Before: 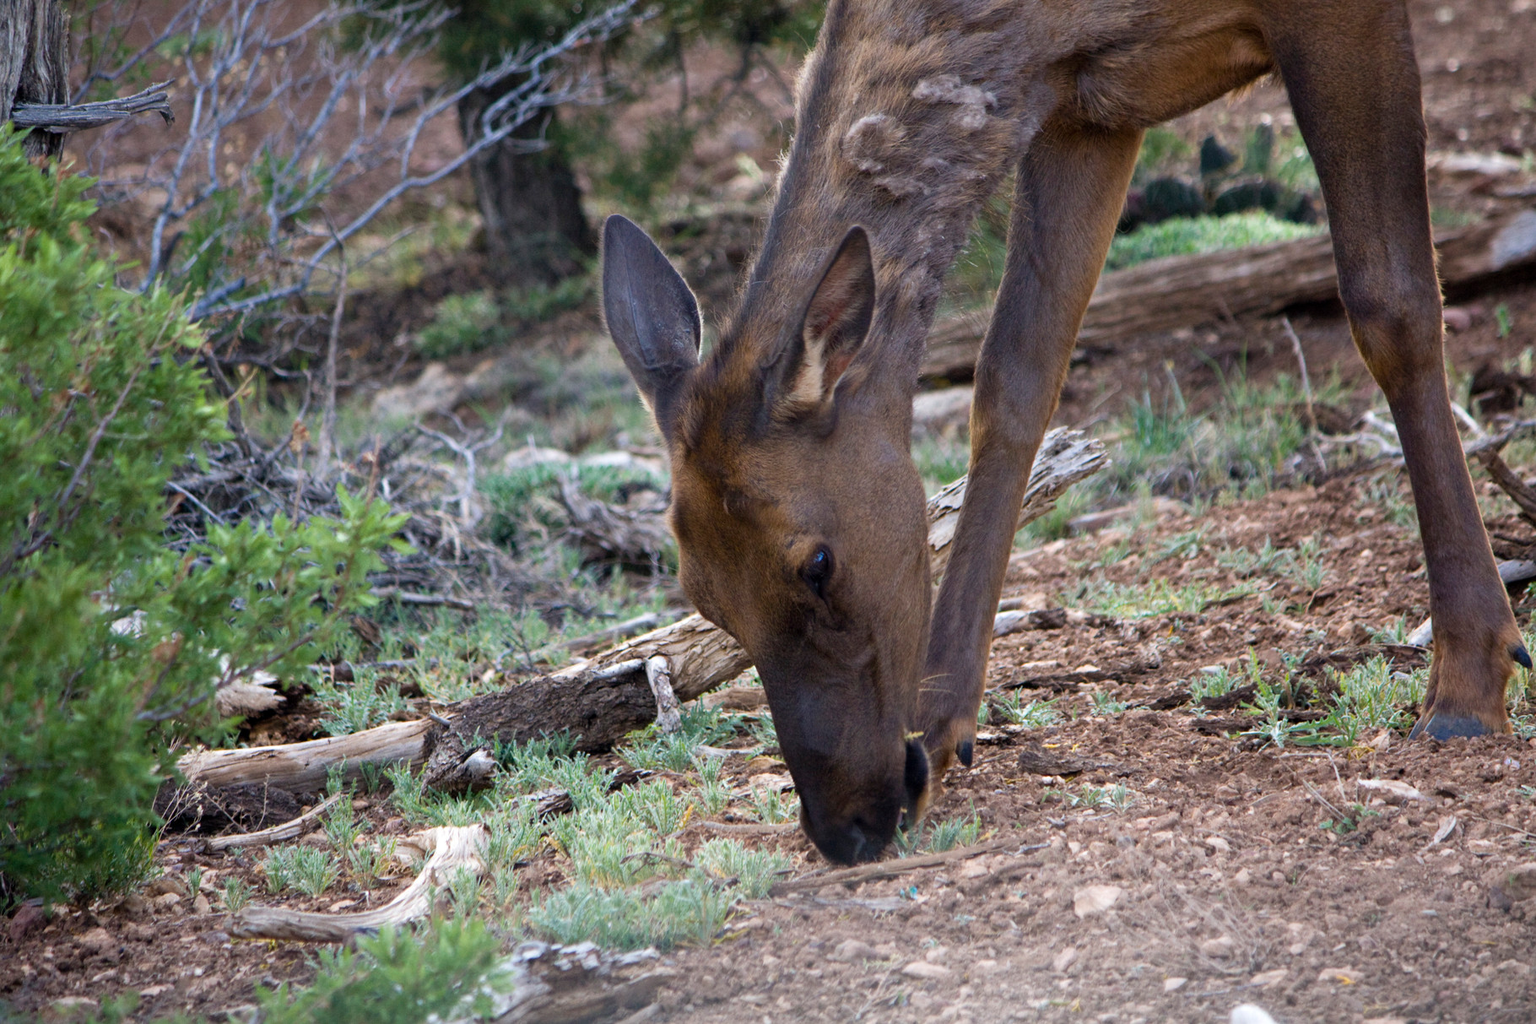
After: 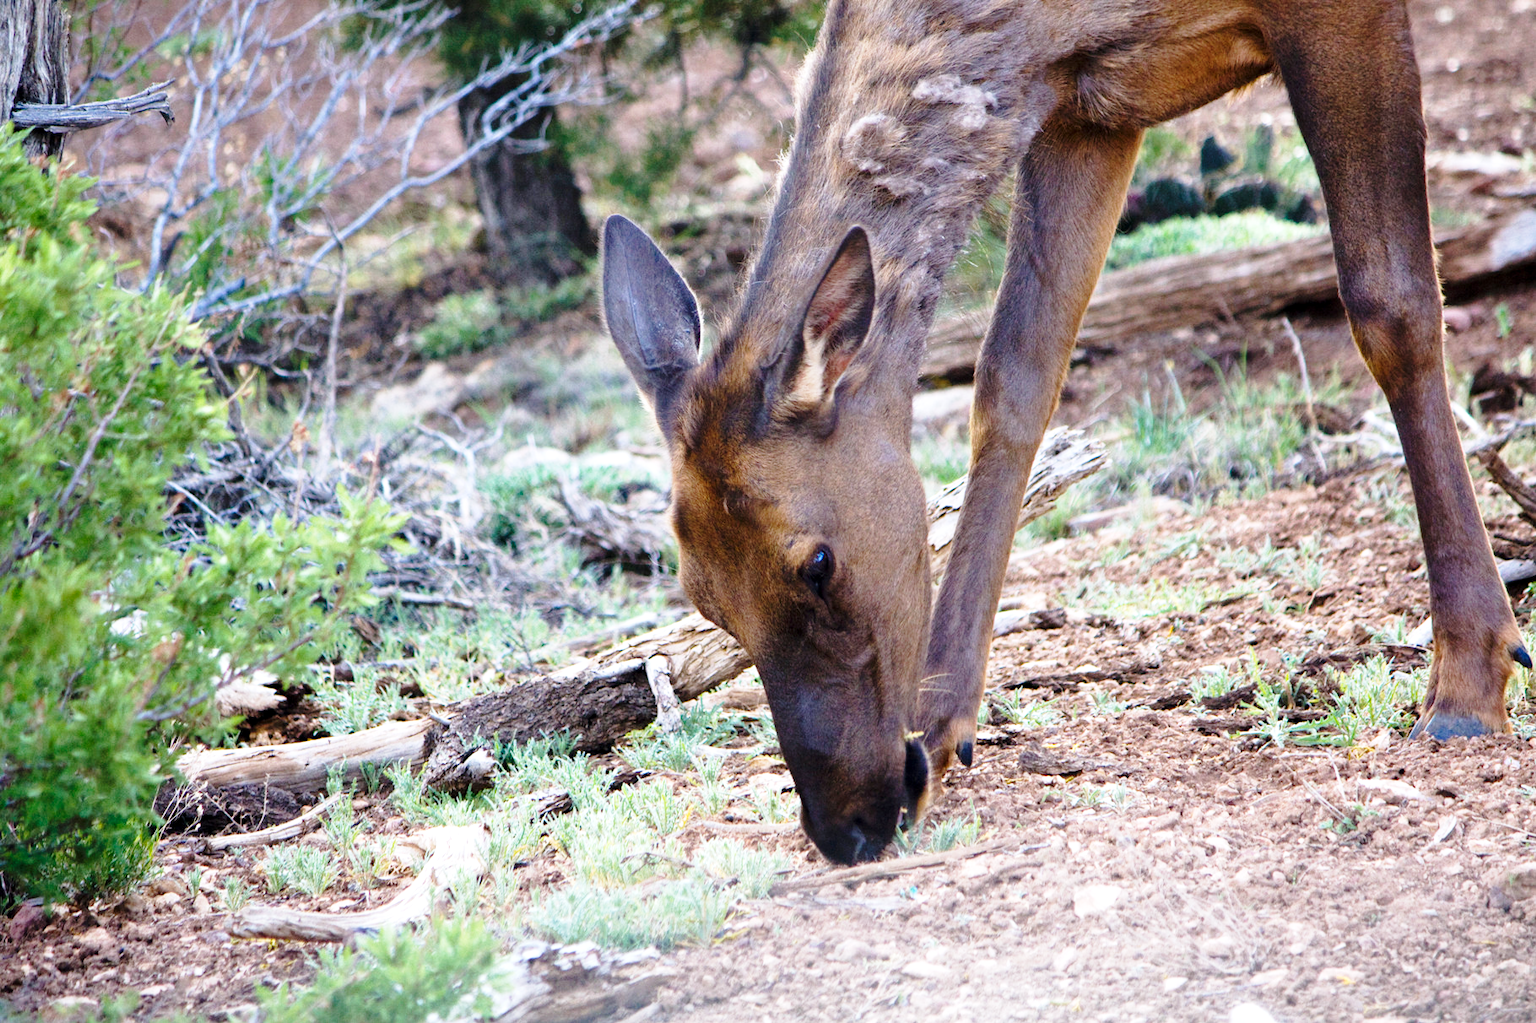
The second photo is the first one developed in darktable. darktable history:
exposure: black level correction 0.001, exposure 0.5 EV, compensate exposure bias true, compensate highlight preservation false
base curve: curves: ch0 [(0, 0) (0.028, 0.03) (0.121, 0.232) (0.46, 0.748) (0.859, 0.968) (1, 1)], preserve colors none
white balance: red 0.98, blue 1.034
